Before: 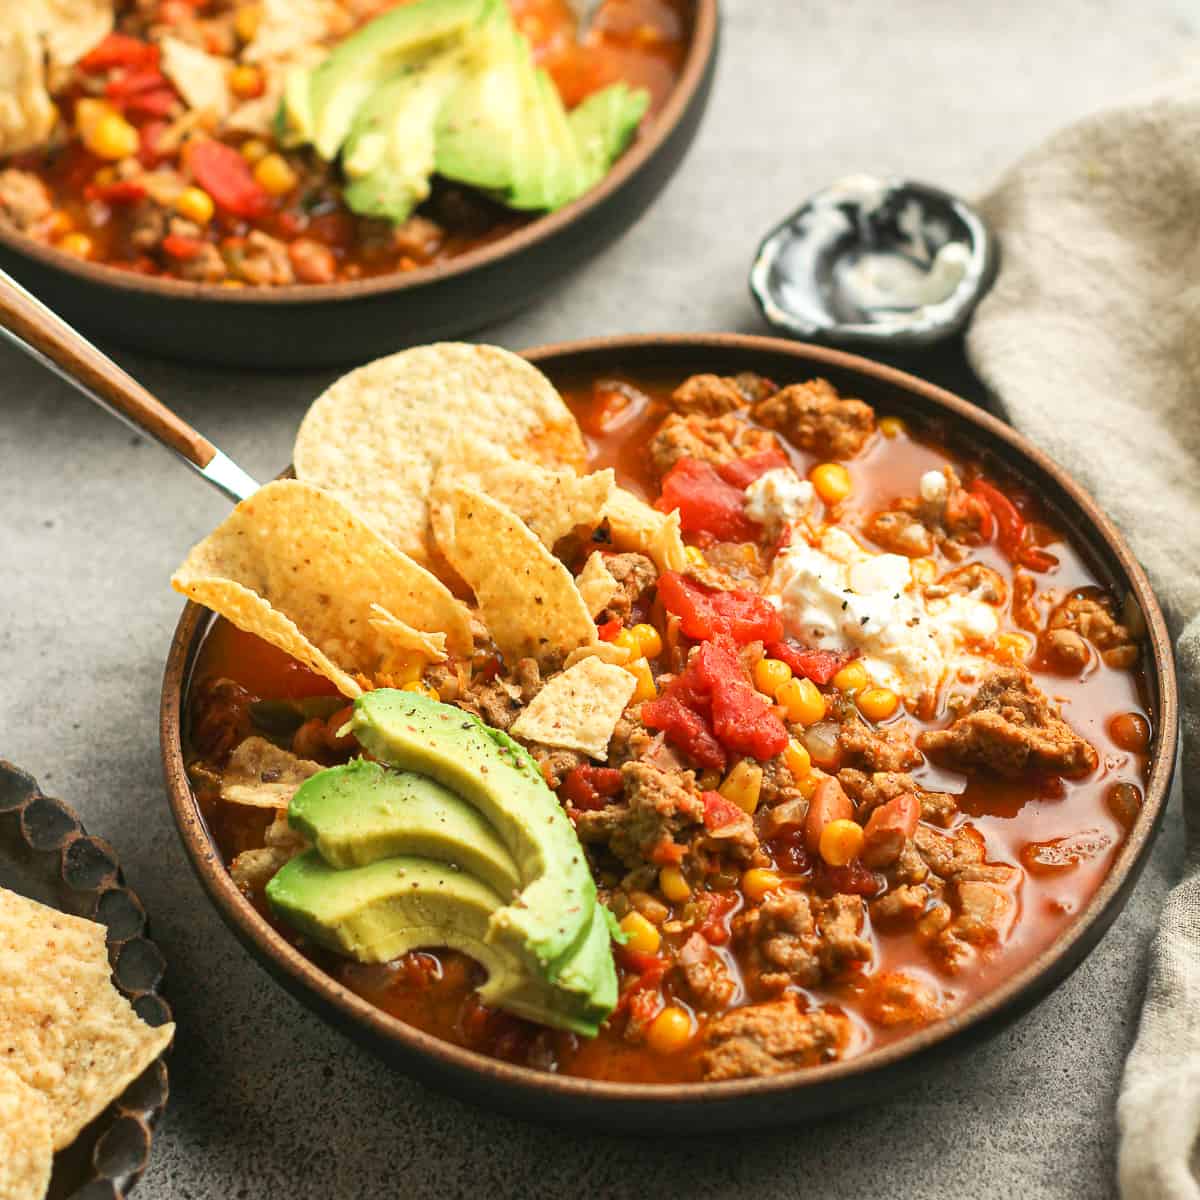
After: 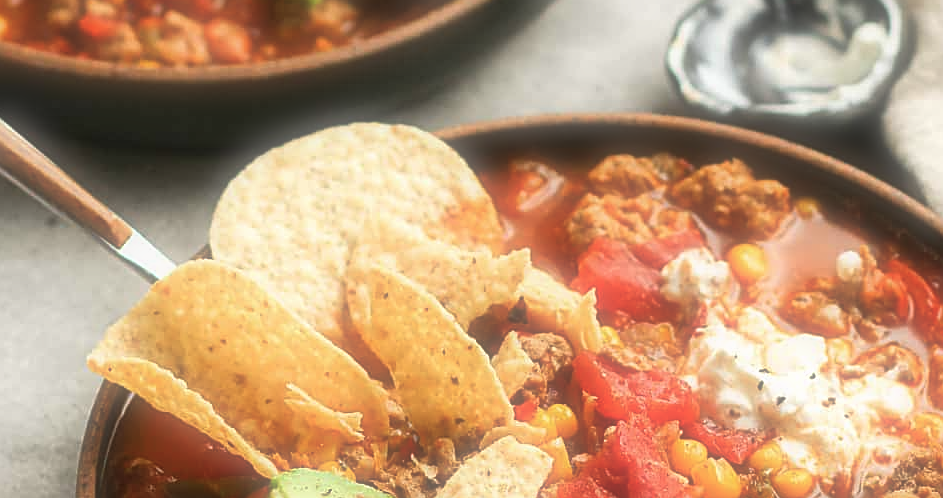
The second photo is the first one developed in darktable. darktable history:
crop: left 7.036%, top 18.398%, right 14.379%, bottom 40.043%
soften: size 60.24%, saturation 65.46%, brightness 0.506 EV, mix 25.7%
sharpen: on, module defaults
